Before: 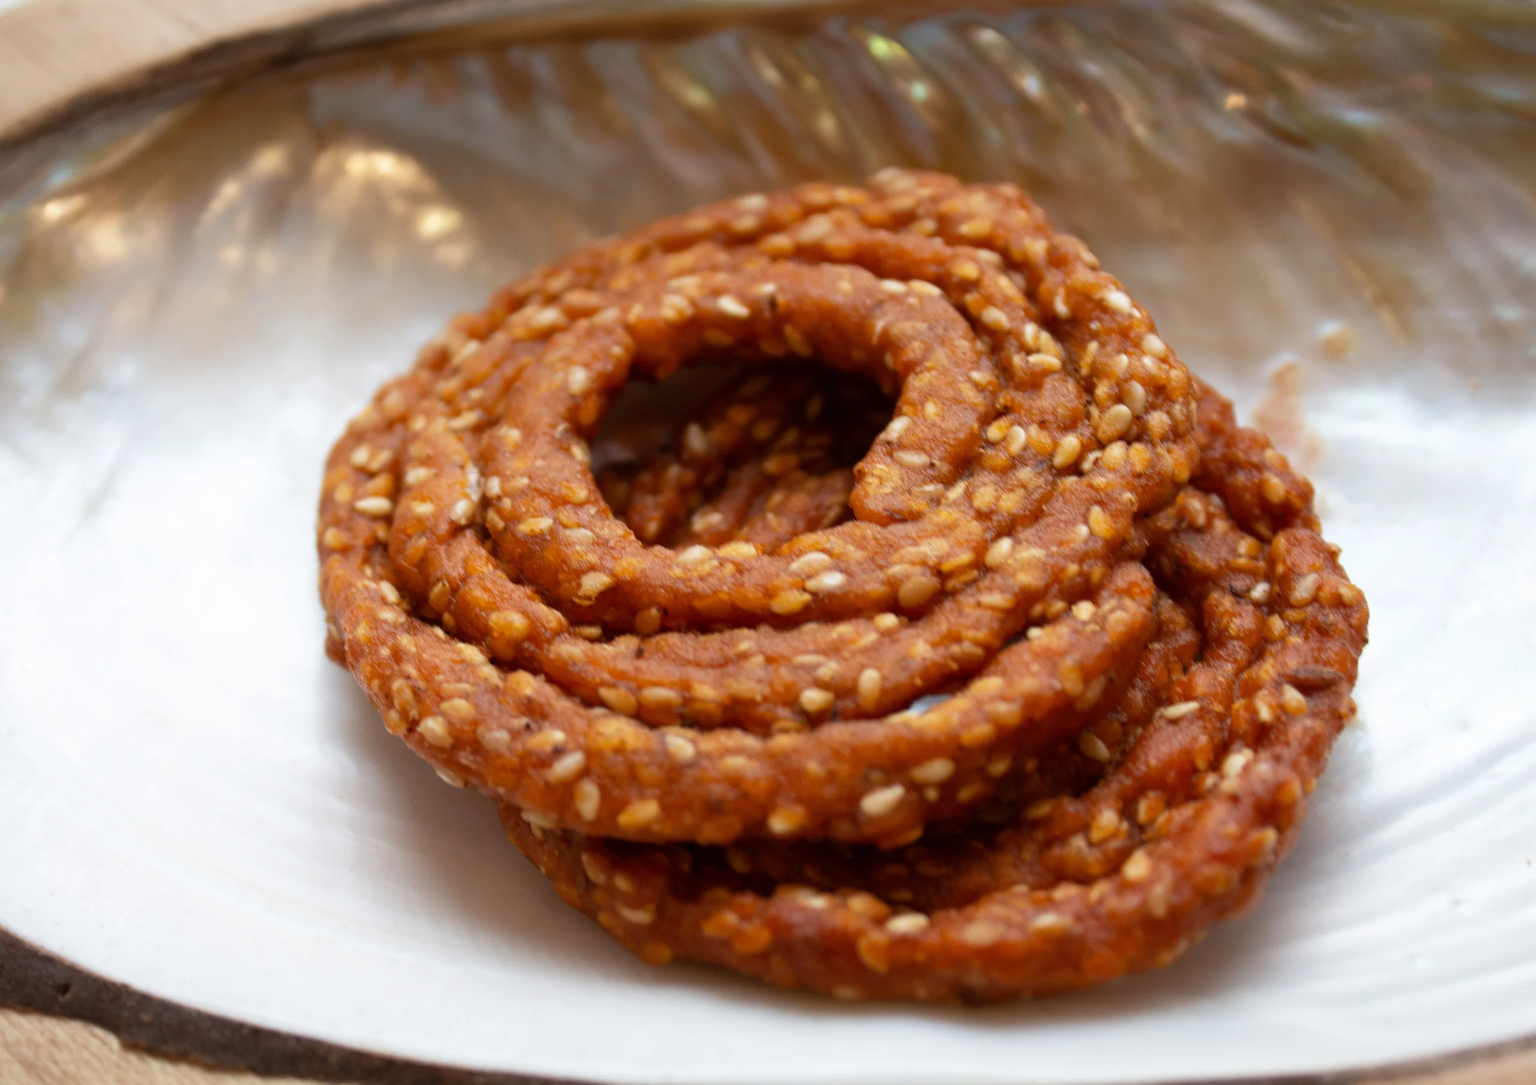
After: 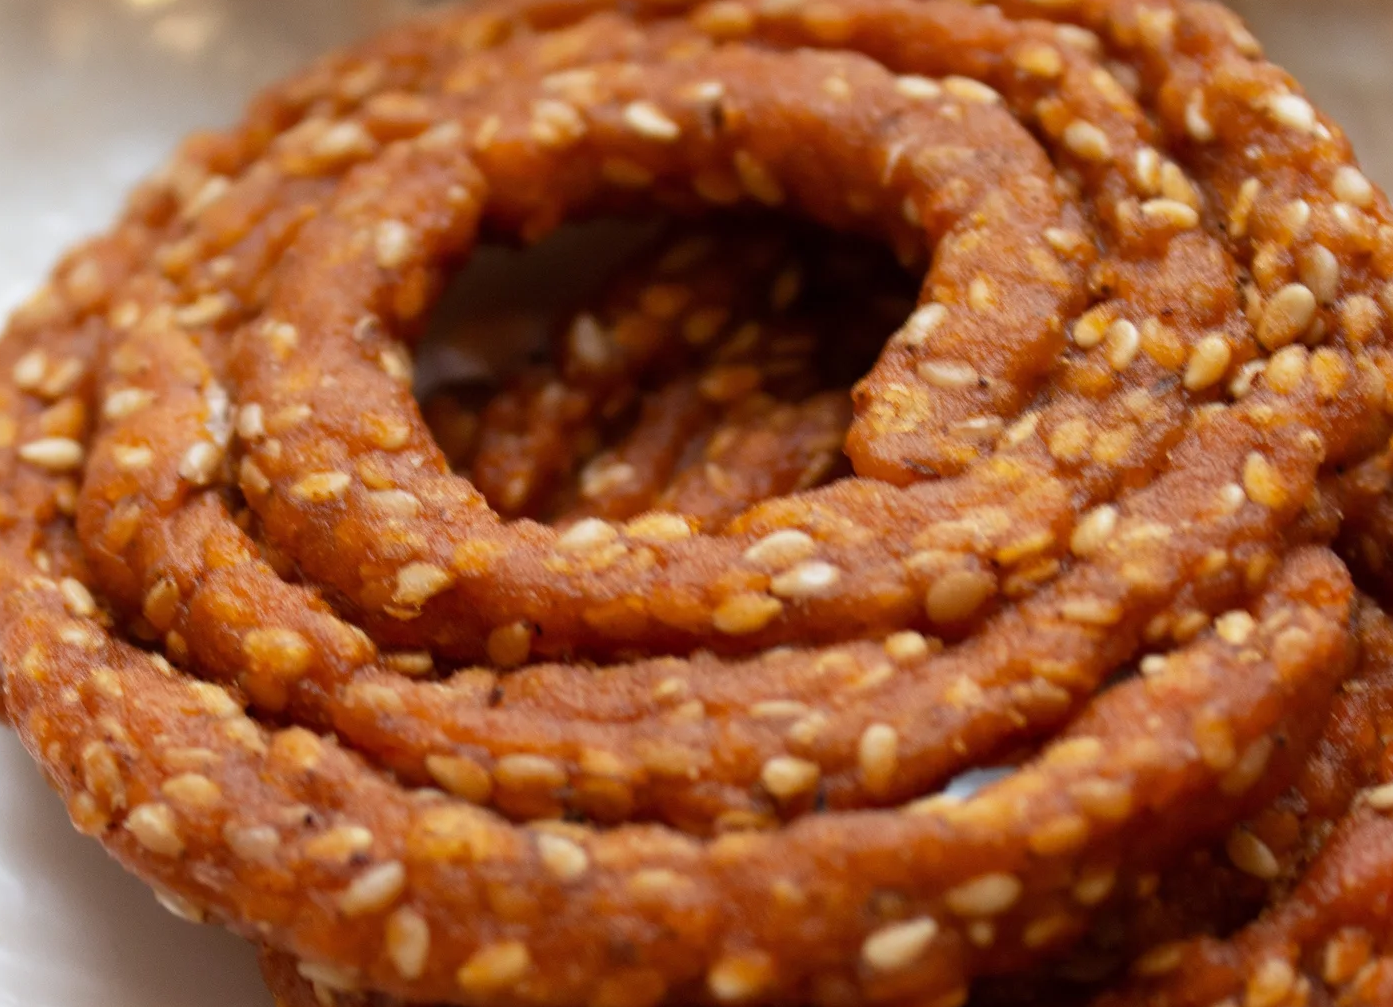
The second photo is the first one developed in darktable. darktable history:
crop and rotate: left 22.318%, top 21.602%, right 23.245%, bottom 22.672%
